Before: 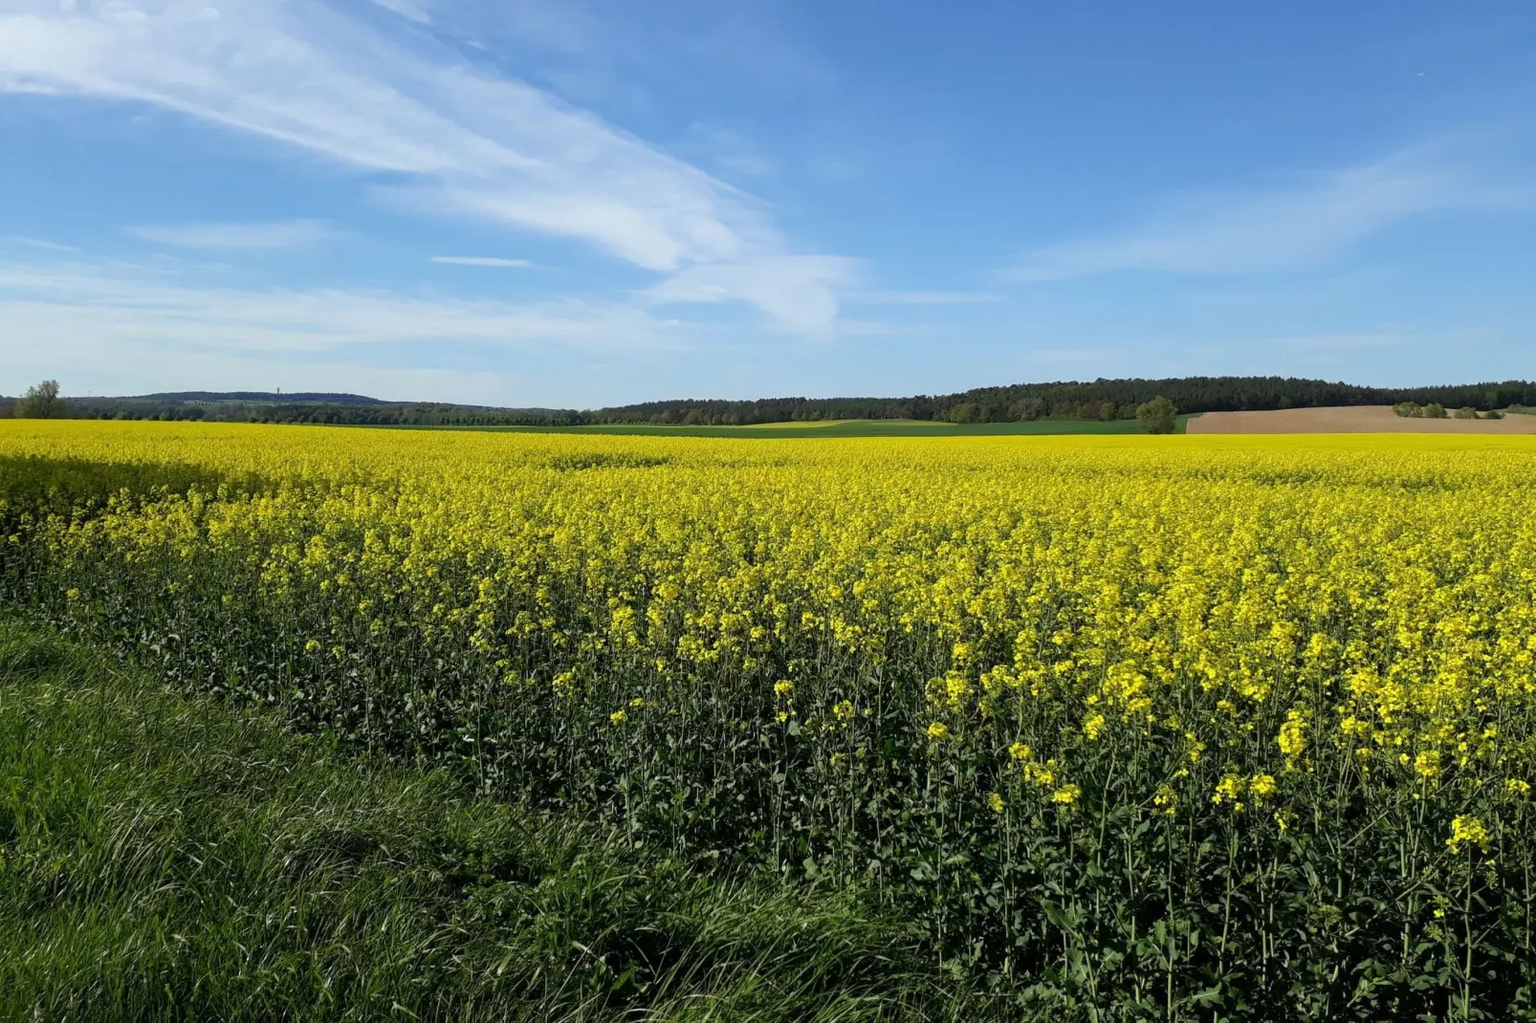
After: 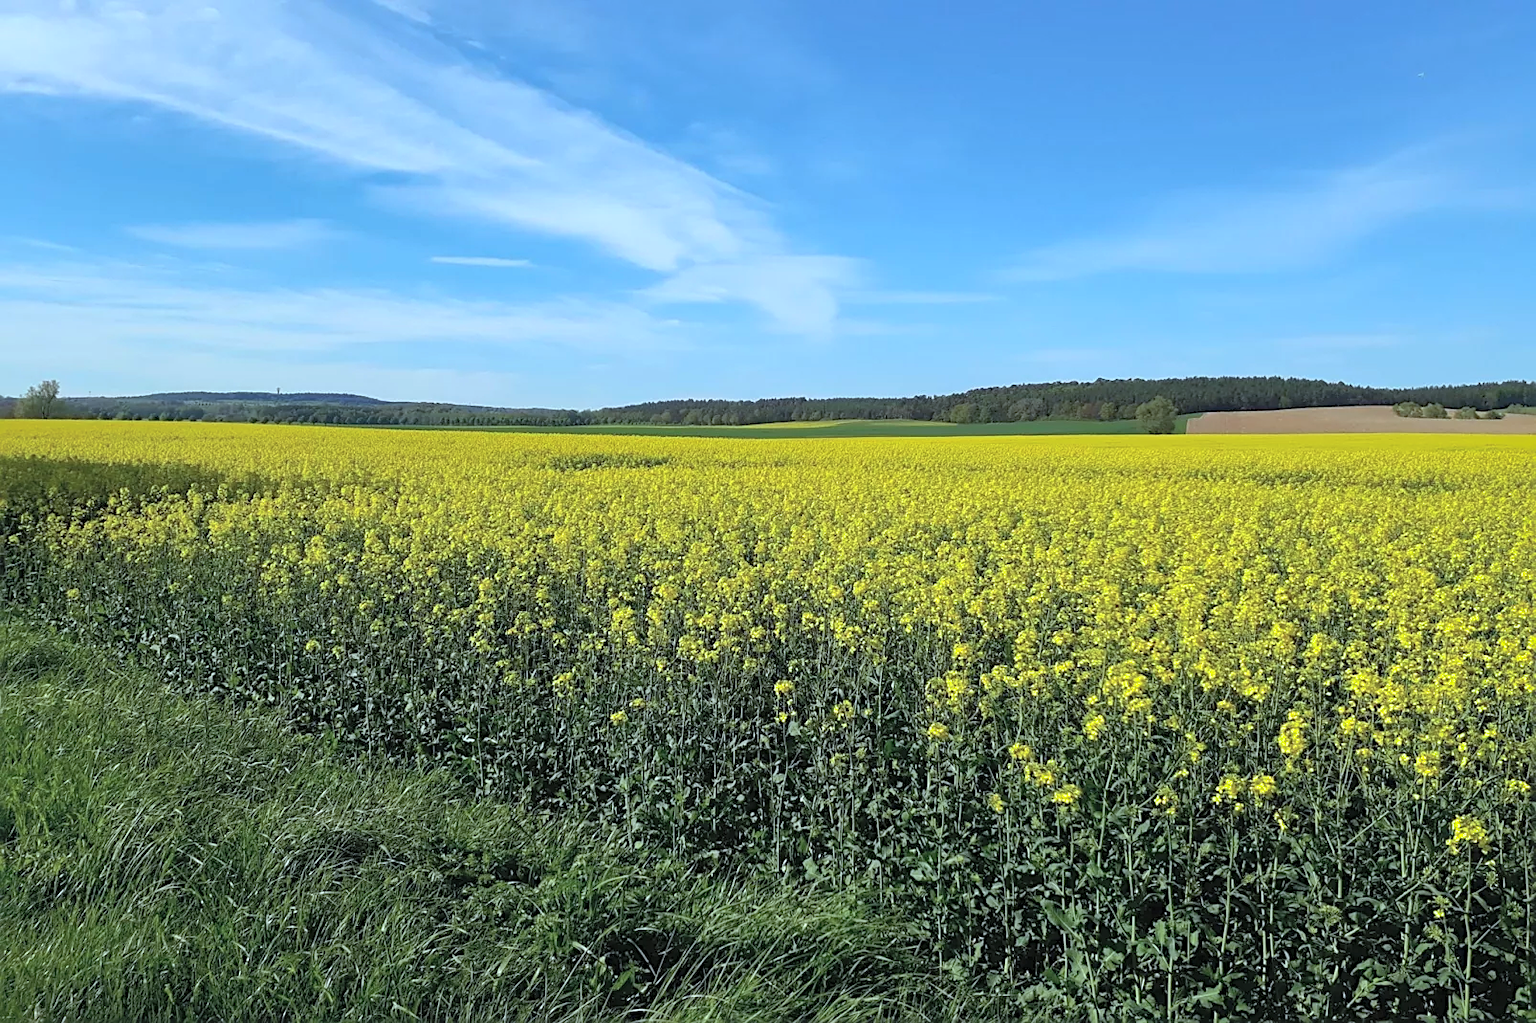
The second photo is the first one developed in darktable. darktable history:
contrast brightness saturation: contrast 0.142, brightness 0.226
shadows and highlights: on, module defaults
sharpen: on, module defaults
color correction: highlights a* -3.9, highlights b* -11.14
